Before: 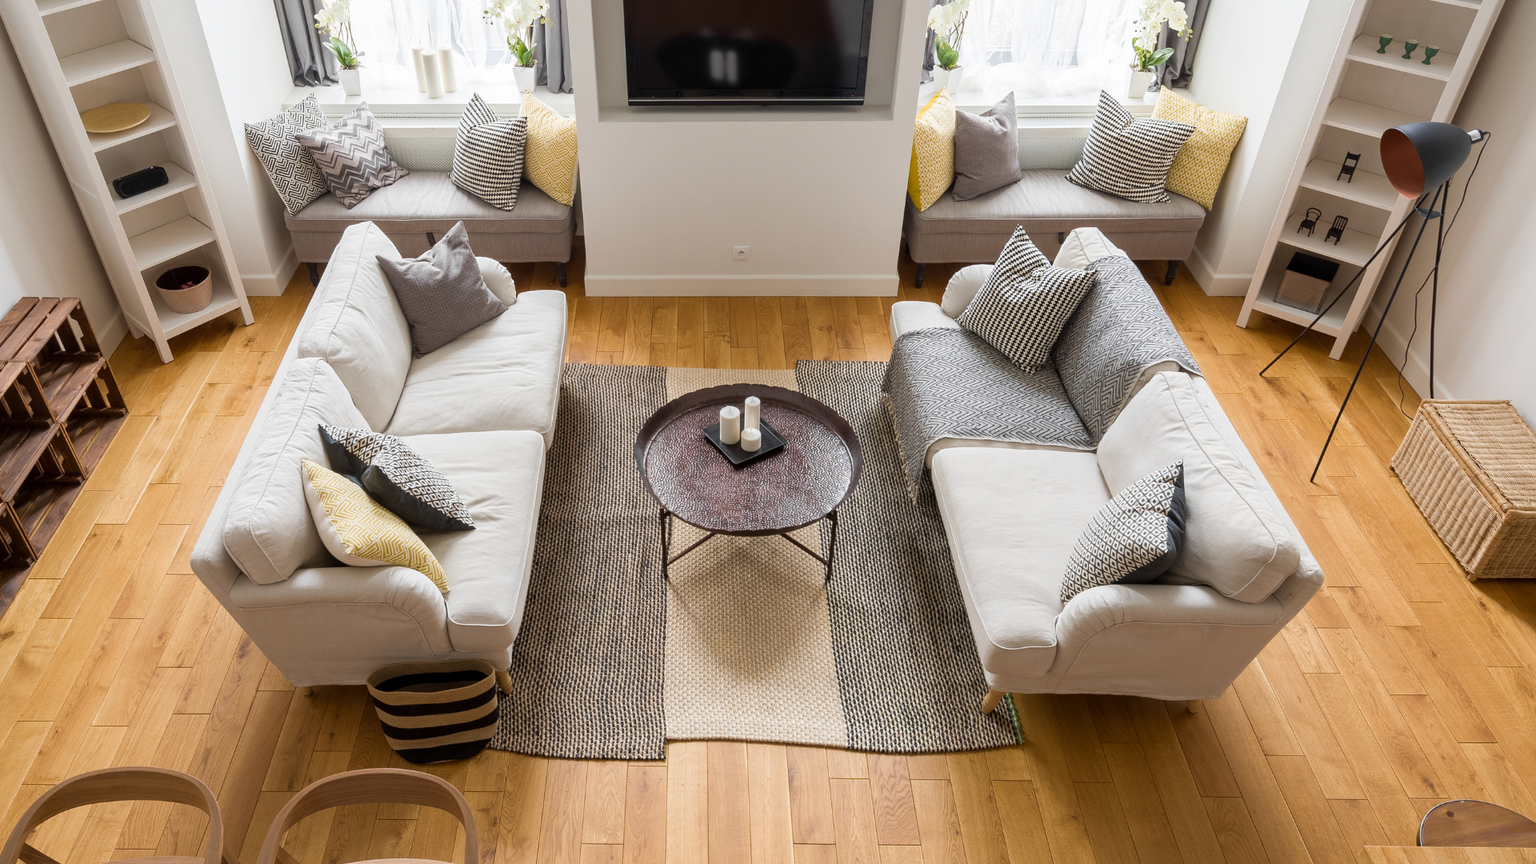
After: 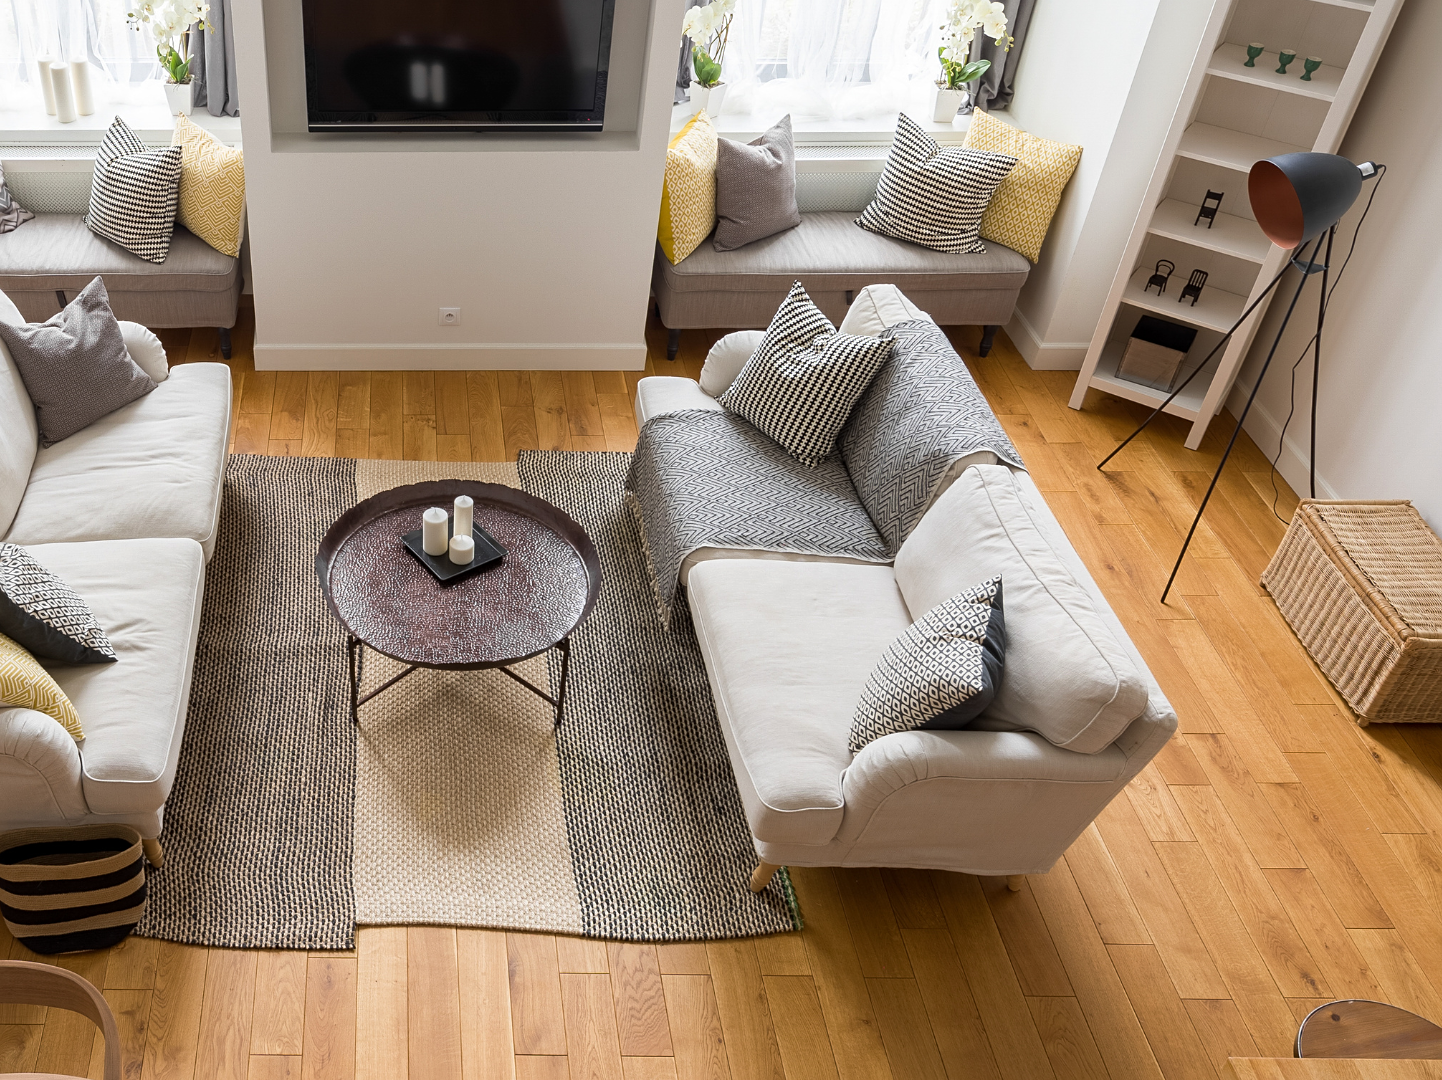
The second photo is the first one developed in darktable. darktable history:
base curve: curves: ch0 [(0, 0) (0.303, 0.277) (1, 1)], preserve colors none
crop and rotate: left 24.858%
sharpen: amount 0.217
